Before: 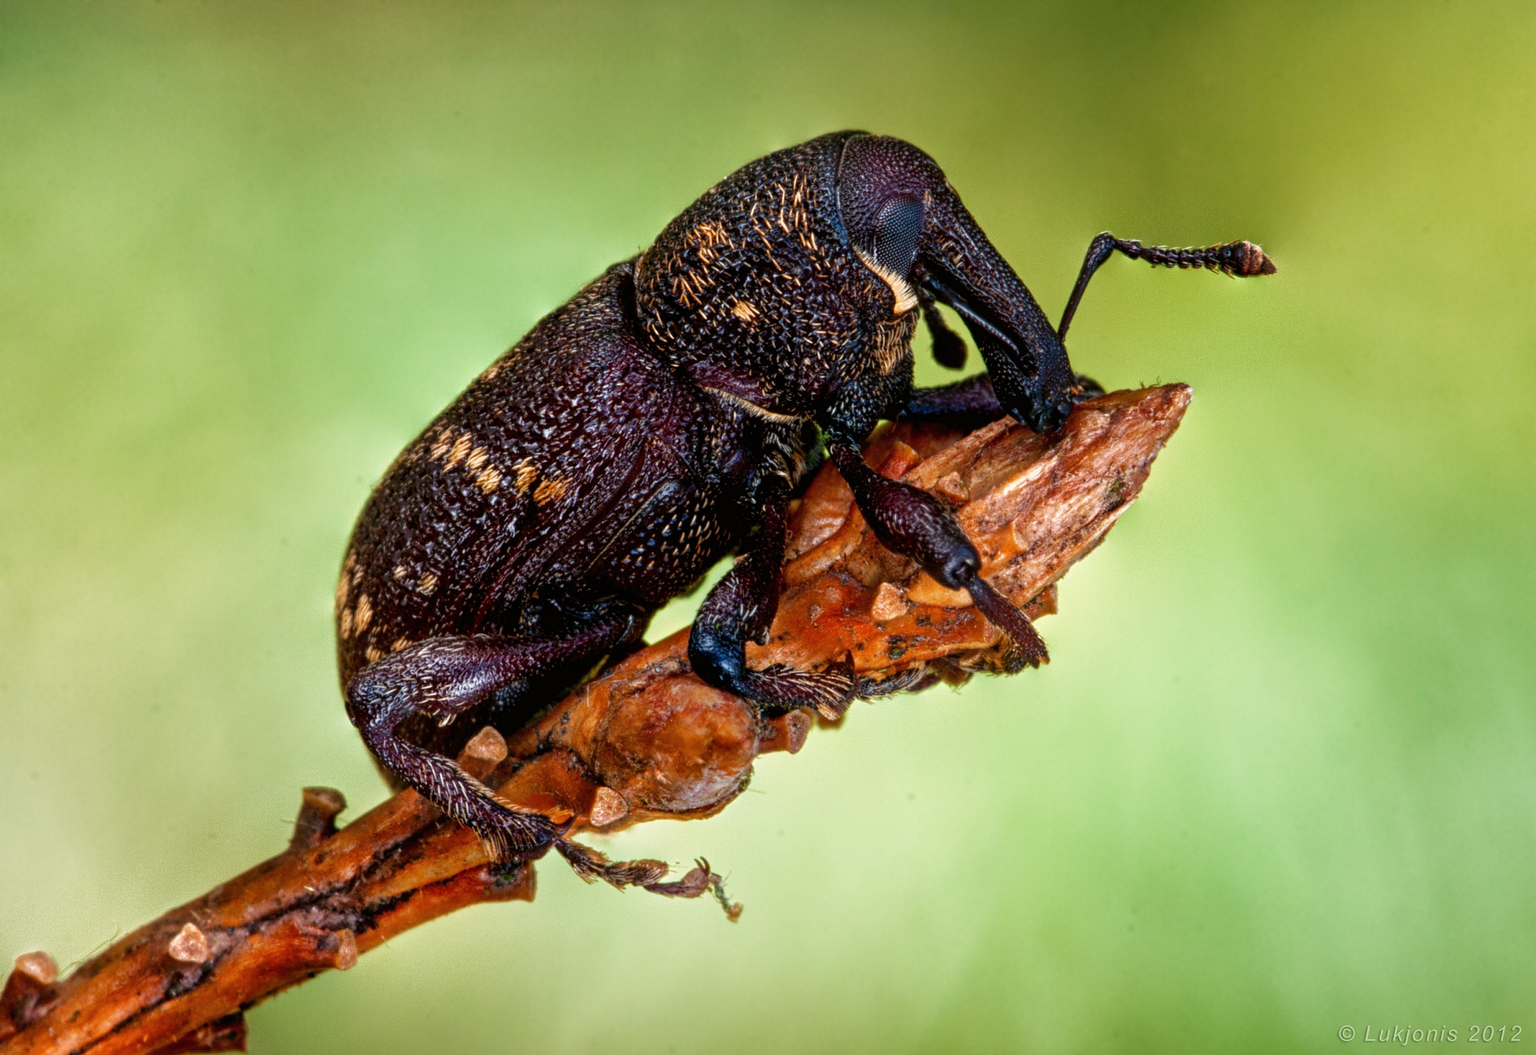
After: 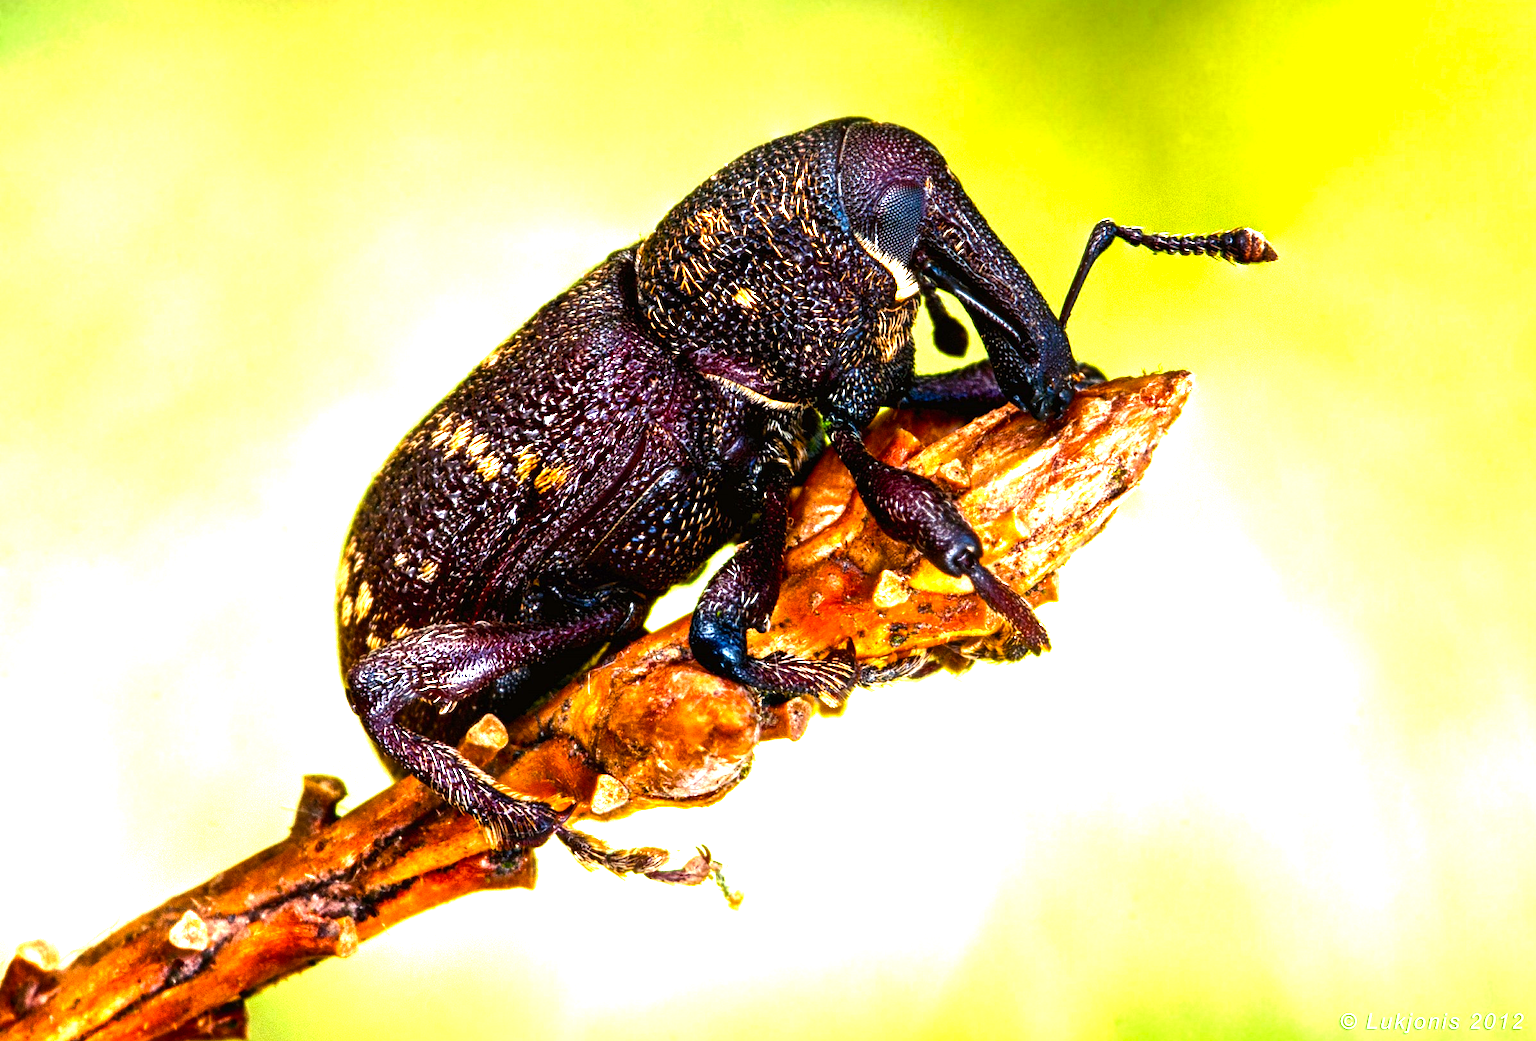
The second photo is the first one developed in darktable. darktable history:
crop: top 1.332%, right 0.109%
color balance rgb: shadows lift › chroma 1.013%, shadows lift › hue 31.11°, highlights gain › chroma 3.094%, highlights gain › hue 77.53°, perceptual saturation grading › global saturation 20%, perceptual saturation grading › highlights -25.541%, perceptual saturation grading › shadows 25.225%, perceptual brilliance grading › highlights 47.74%, perceptual brilliance grading › mid-tones 22.859%, perceptual brilliance grading › shadows -5.835%, global vibrance 11.13%
exposure: black level correction 0, exposure 0.696 EV, compensate highlight preservation false
